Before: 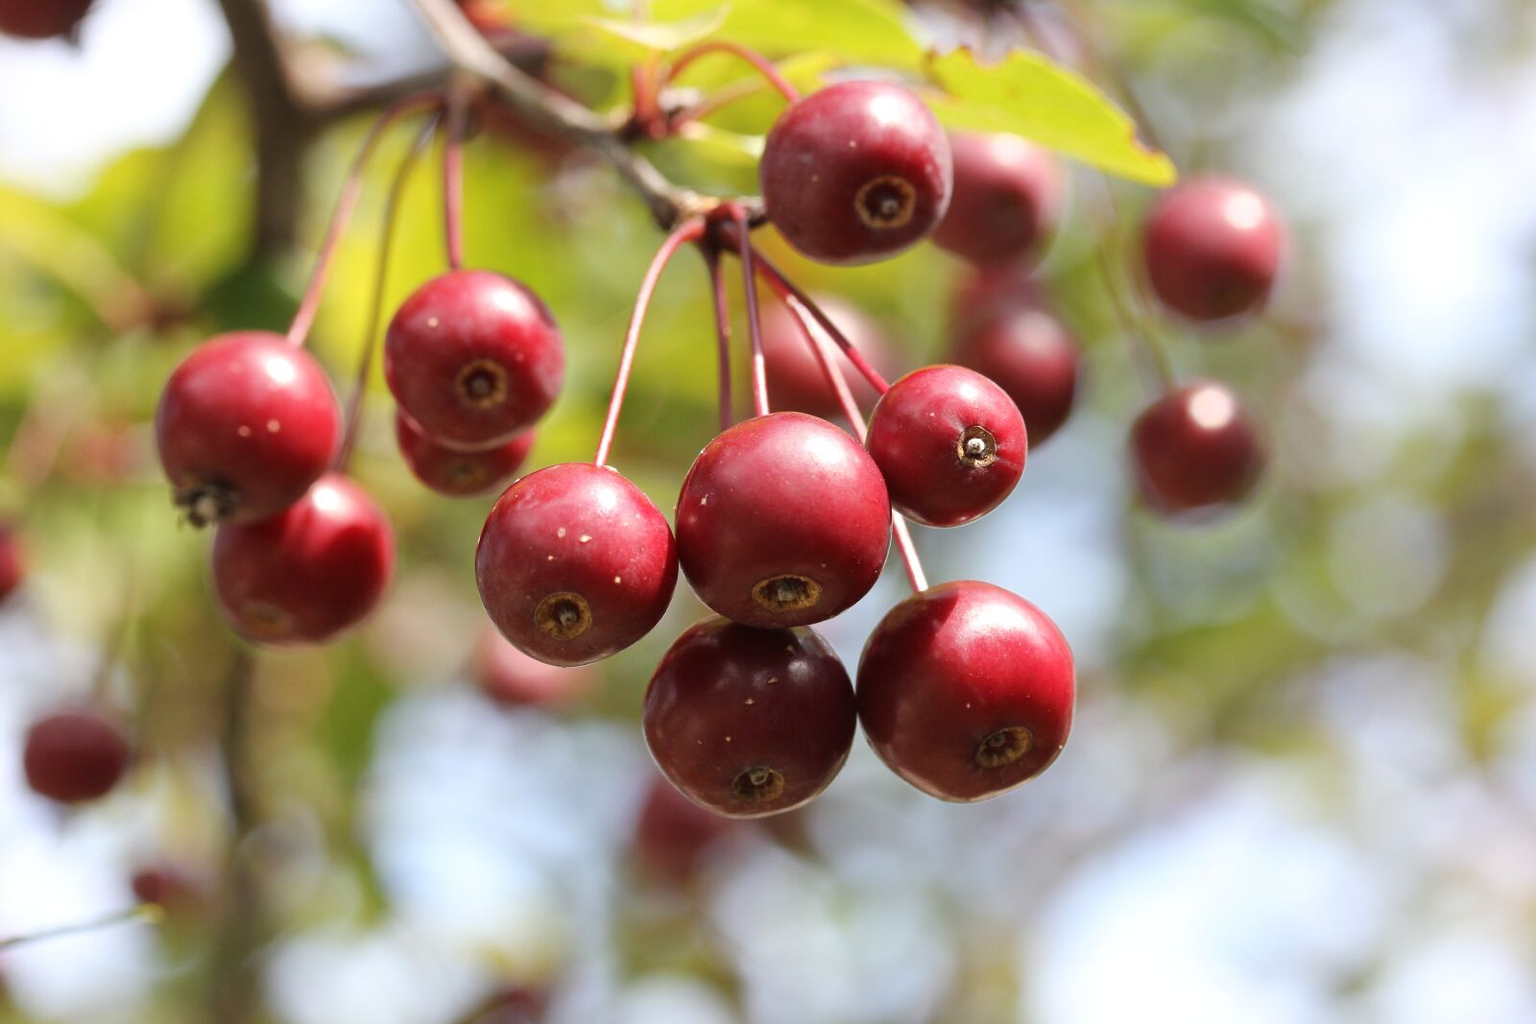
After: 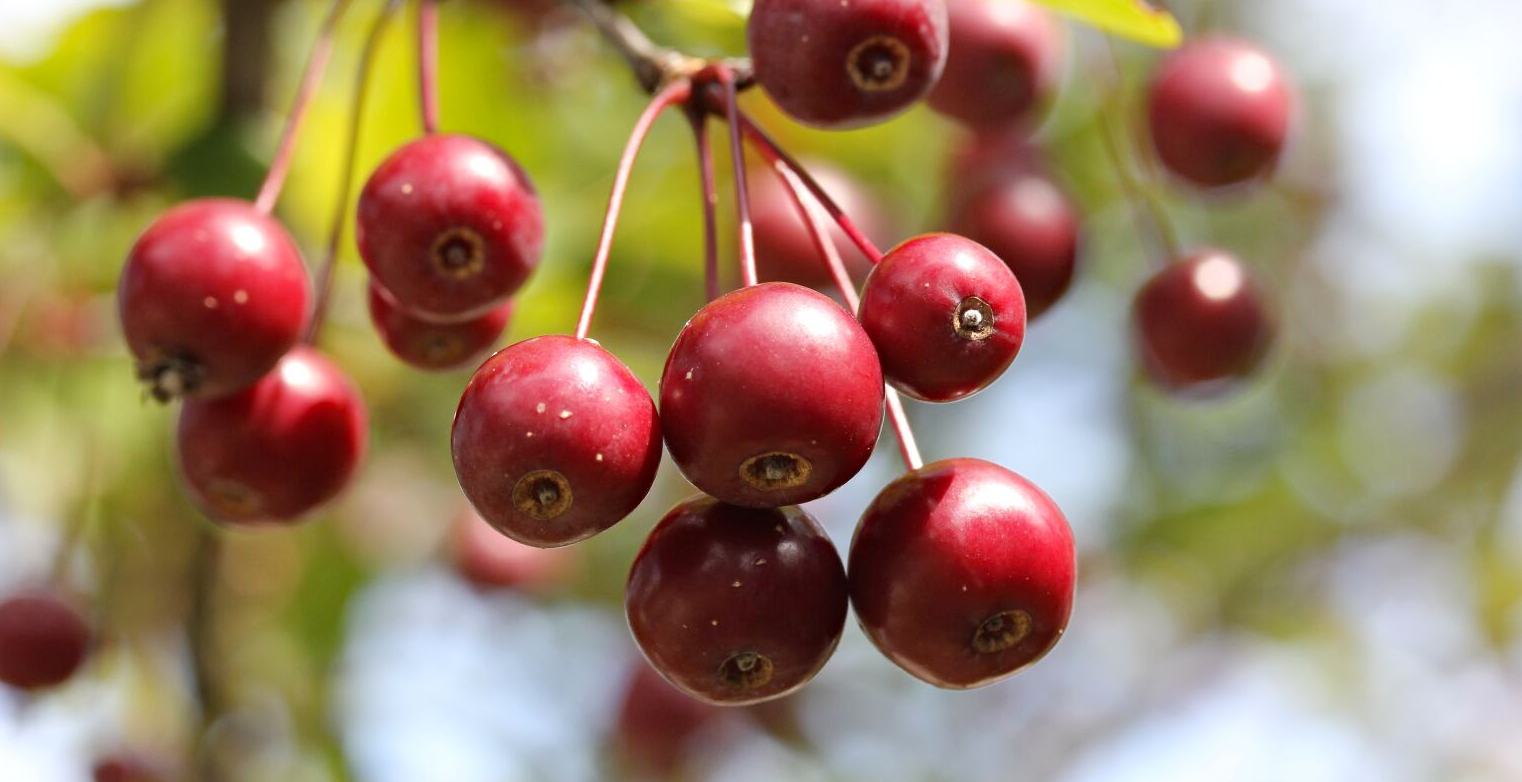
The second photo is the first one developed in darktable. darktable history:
crop and rotate: left 2.806%, top 13.807%, right 2.009%, bottom 12.815%
haze removal: compatibility mode true, adaptive false
